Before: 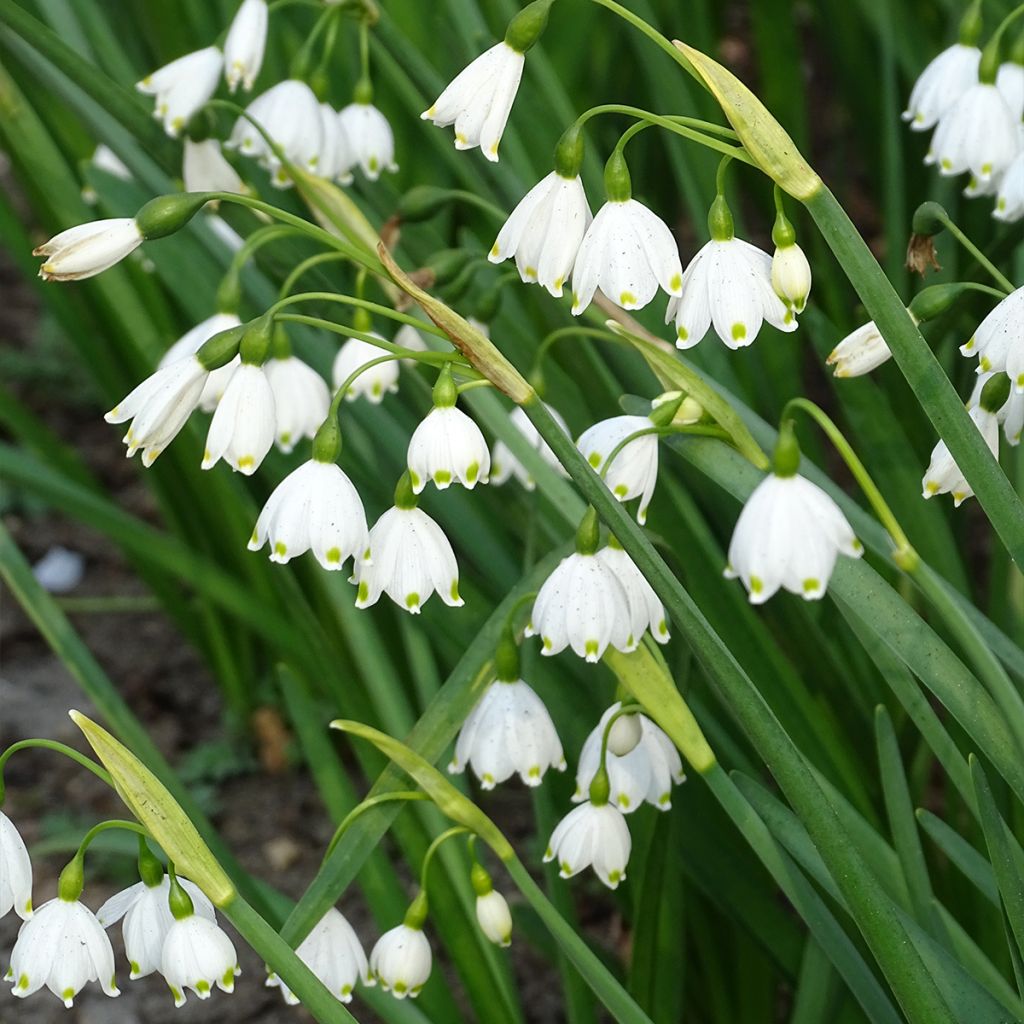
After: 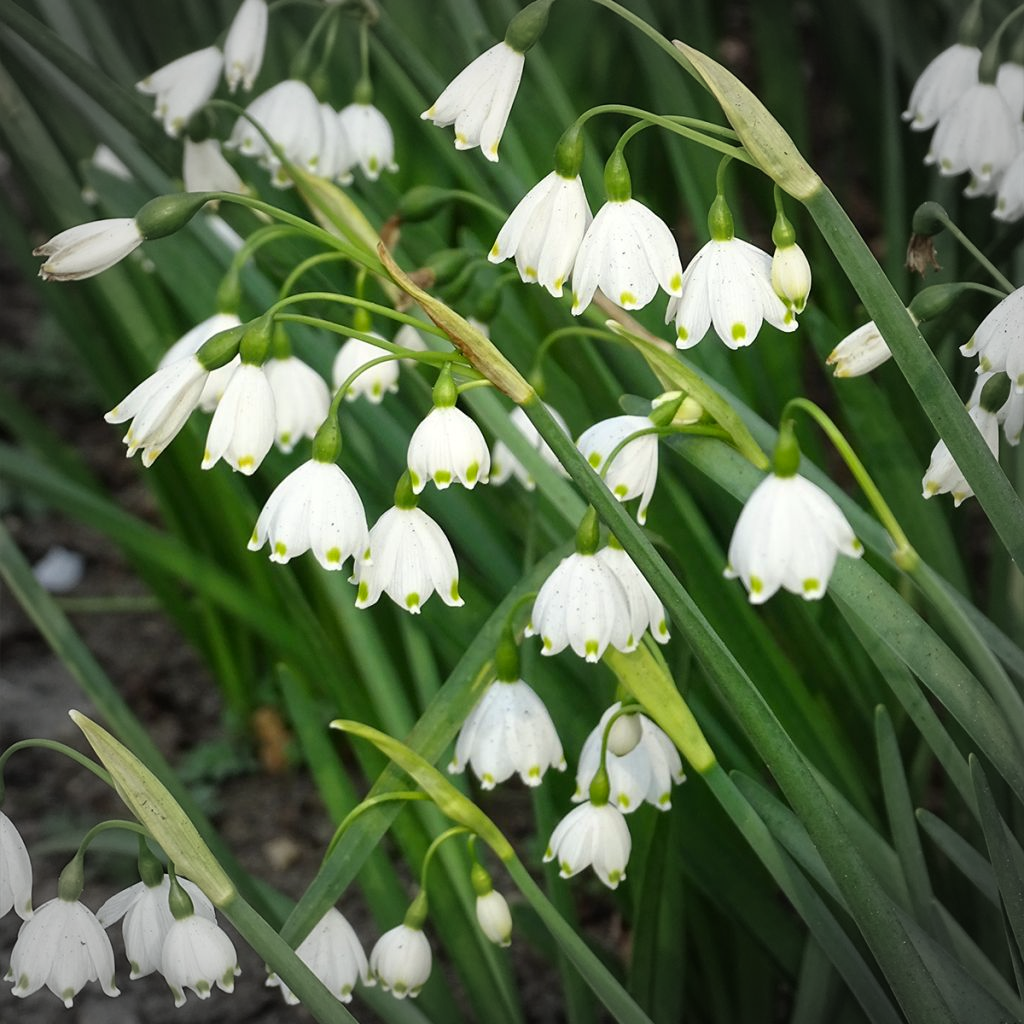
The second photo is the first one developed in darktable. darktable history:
color correction: highlights b* 3
vignetting: fall-off start 67.15%, brightness -0.442, saturation -0.691, width/height ratio 1.011, unbound false
